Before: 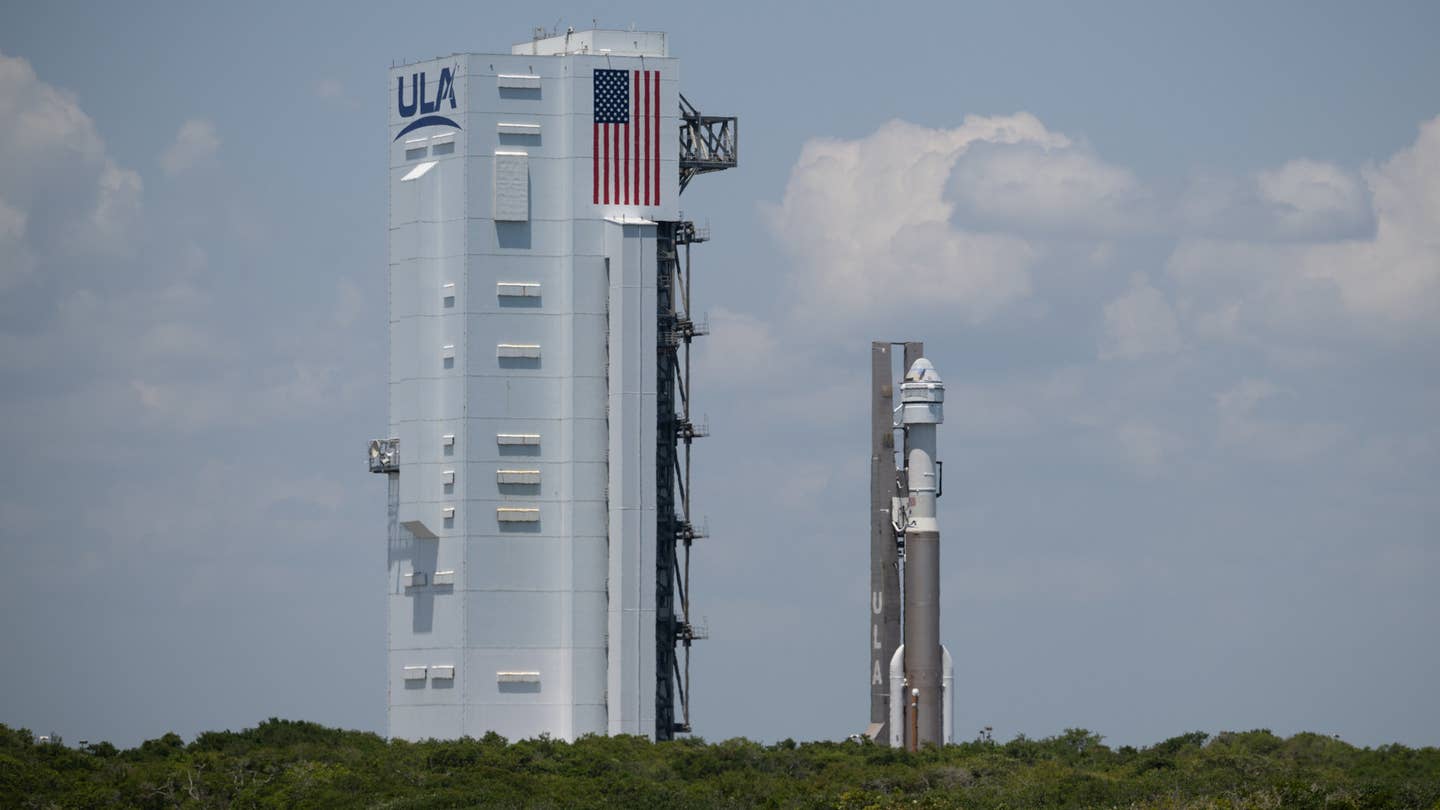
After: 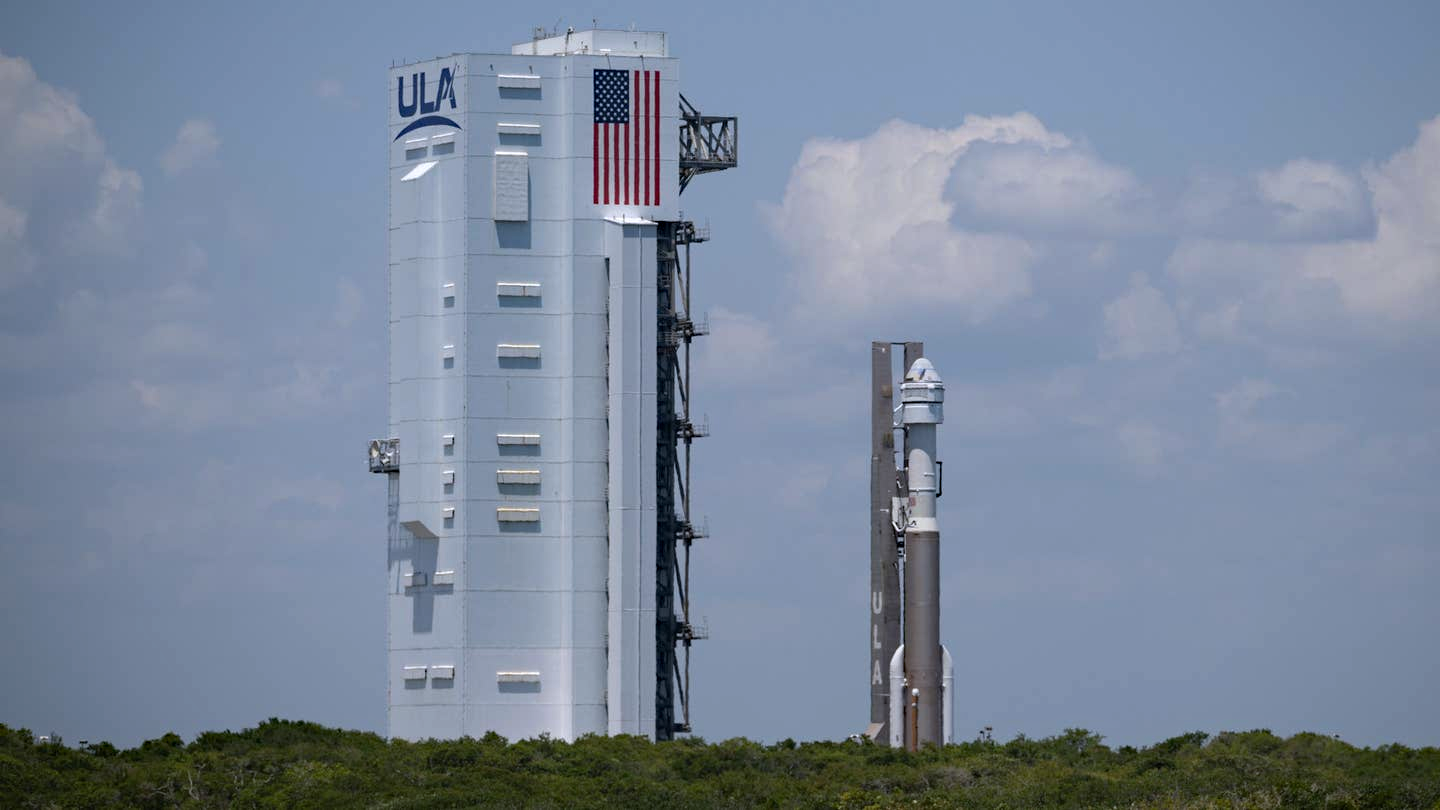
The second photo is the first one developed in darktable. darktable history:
white balance: red 0.984, blue 1.059
haze removal: compatibility mode true, adaptive false
